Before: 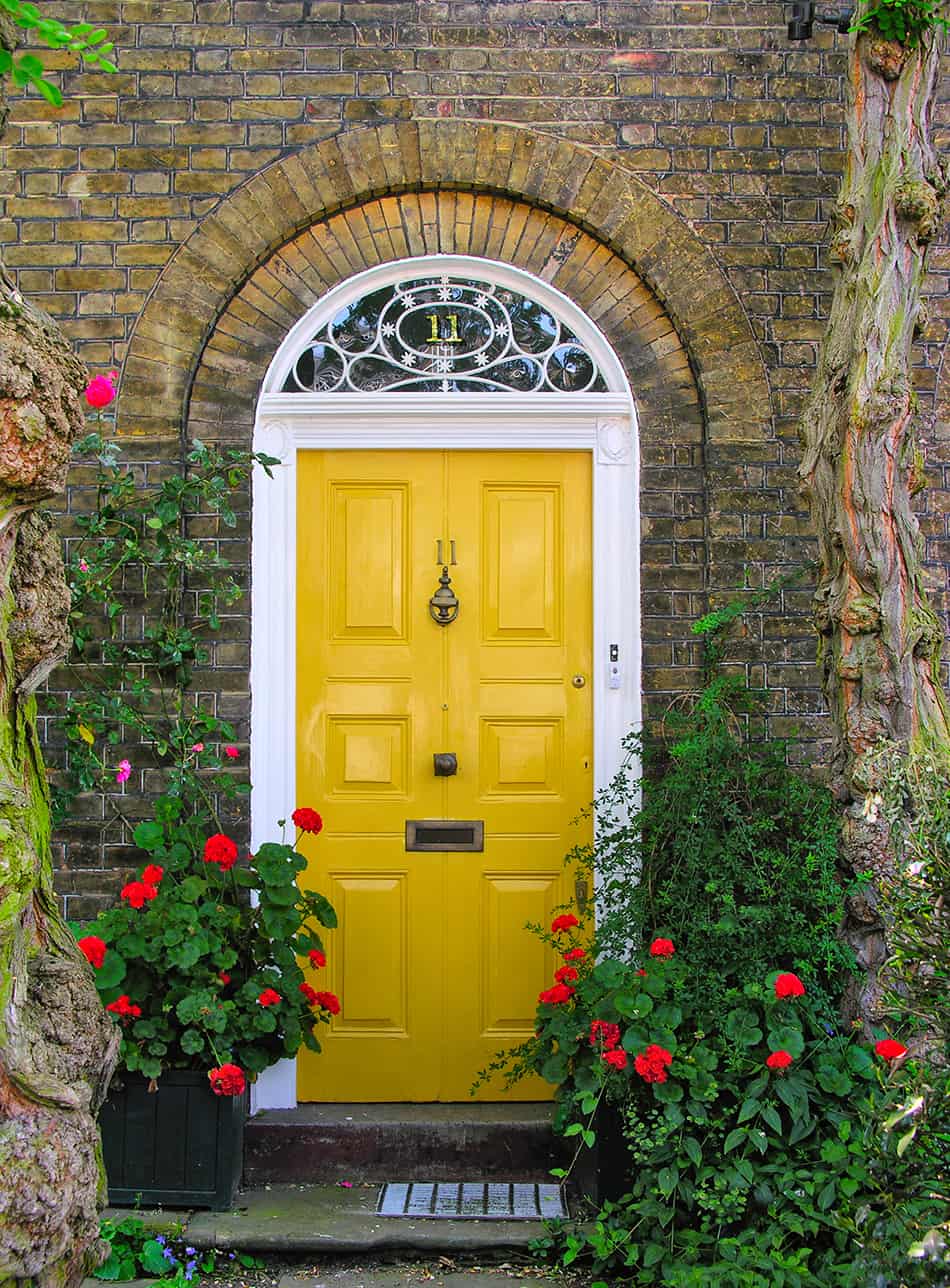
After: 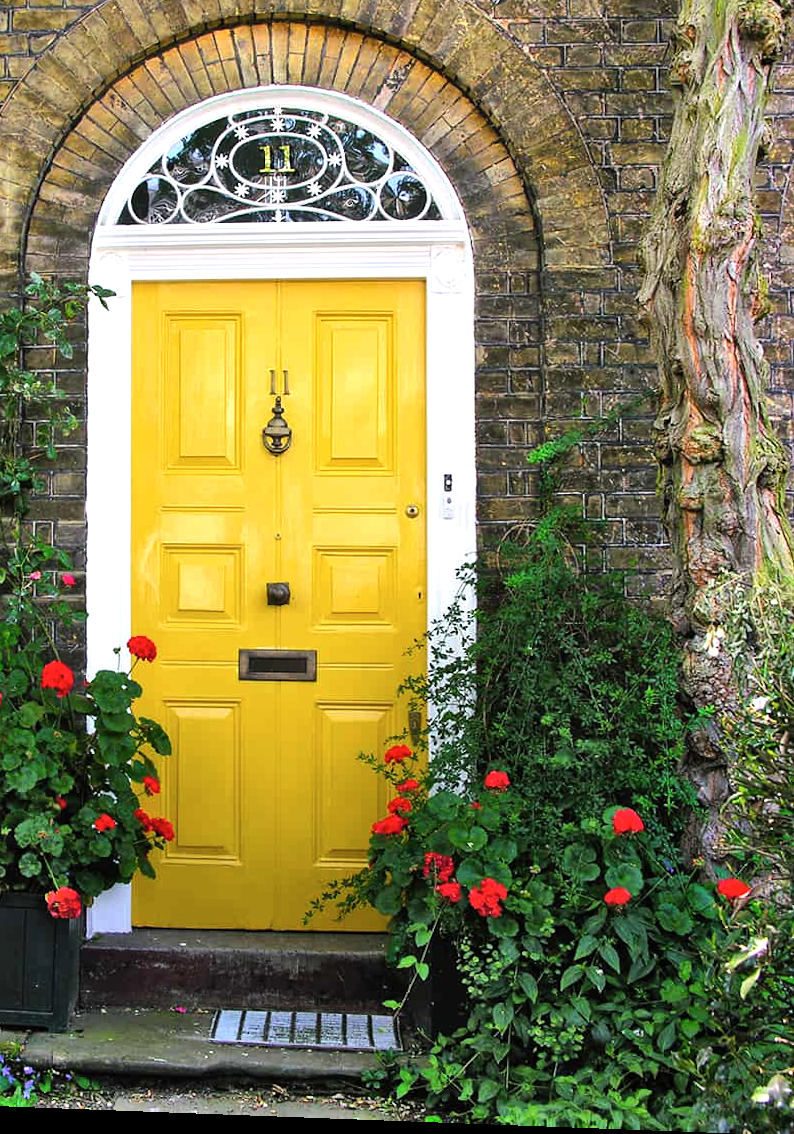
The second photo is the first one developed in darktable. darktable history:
shadows and highlights: radius 44.78, white point adjustment 6.64, compress 79.65%, highlights color adjustment 78.42%, soften with gaussian
rotate and perspective: lens shift (horizontal) -0.055, automatic cropping off
crop: left 16.315%, top 14.246%
tone equalizer: -8 EV -0.417 EV, -7 EV -0.389 EV, -6 EV -0.333 EV, -5 EV -0.222 EV, -3 EV 0.222 EV, -2 EV 0.333 EV, -1 EV 0.389 EV, +0 EV 0.417 EV, edges refinement/feathering 500, mask exposure compensation -1.57 EV, preserve details no
